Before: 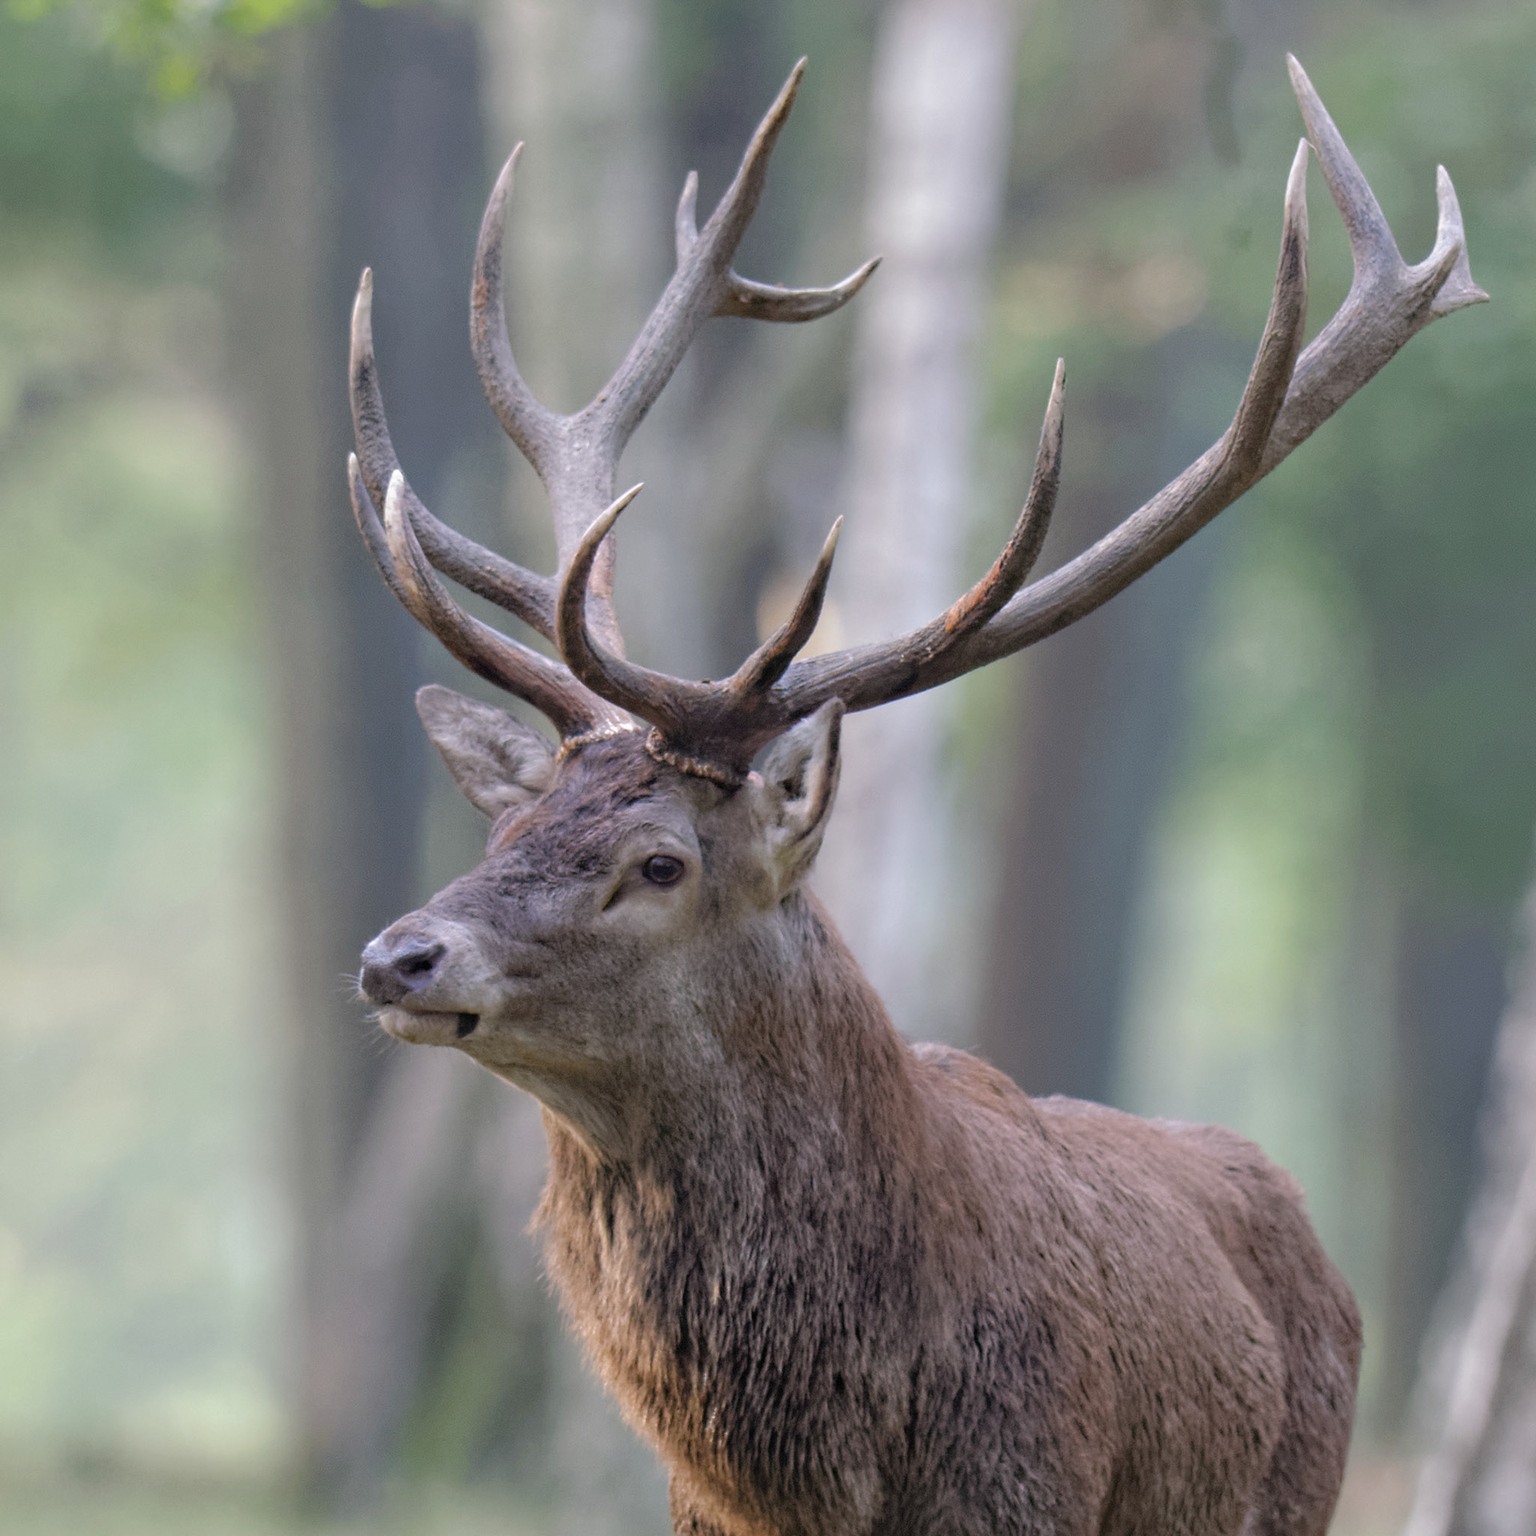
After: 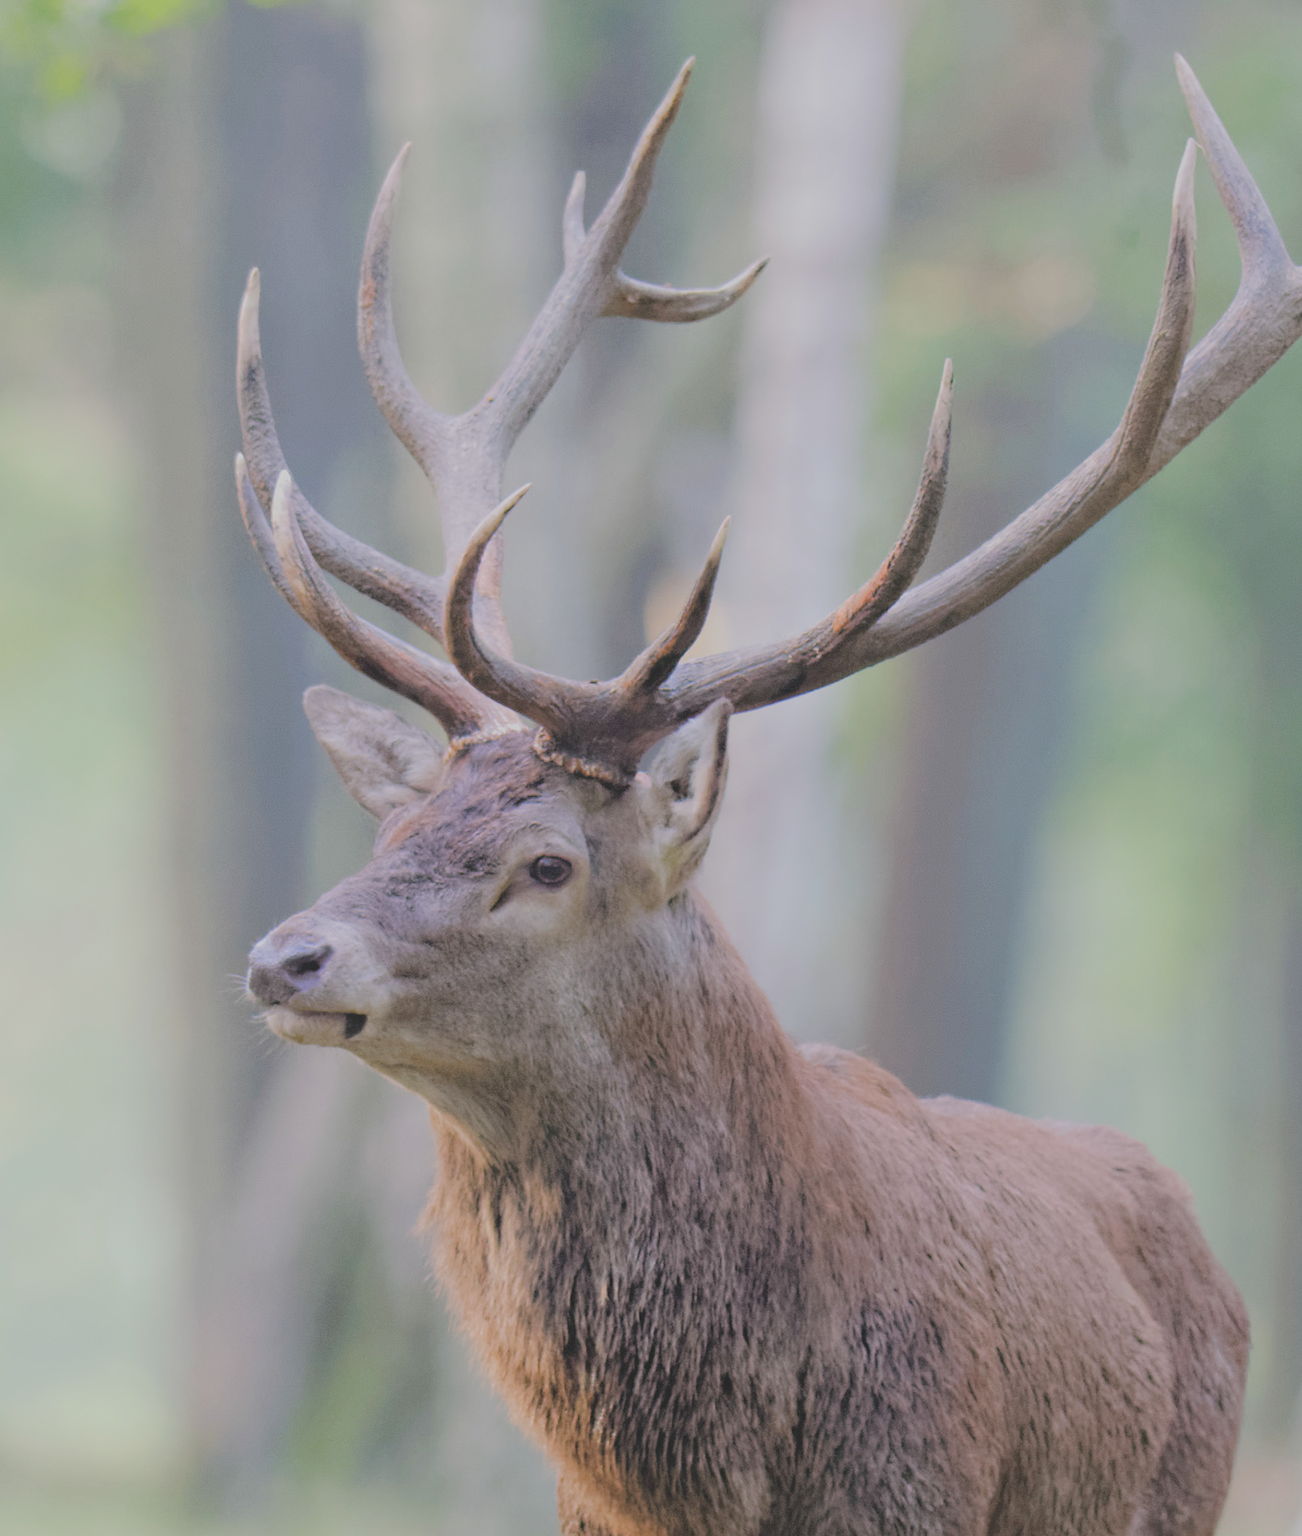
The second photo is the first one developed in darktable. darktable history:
local contrast: detail 70%
crop: left 7.376%, right 7.85%
exposure: black level correction -0.005, exposure 0.625 EV, compensate exposure bias true, compensate highlight preservation false
filmic rgb: black relative exposure -7.16 EV, white relative exposure 5.37 EV, hardness 3.03
